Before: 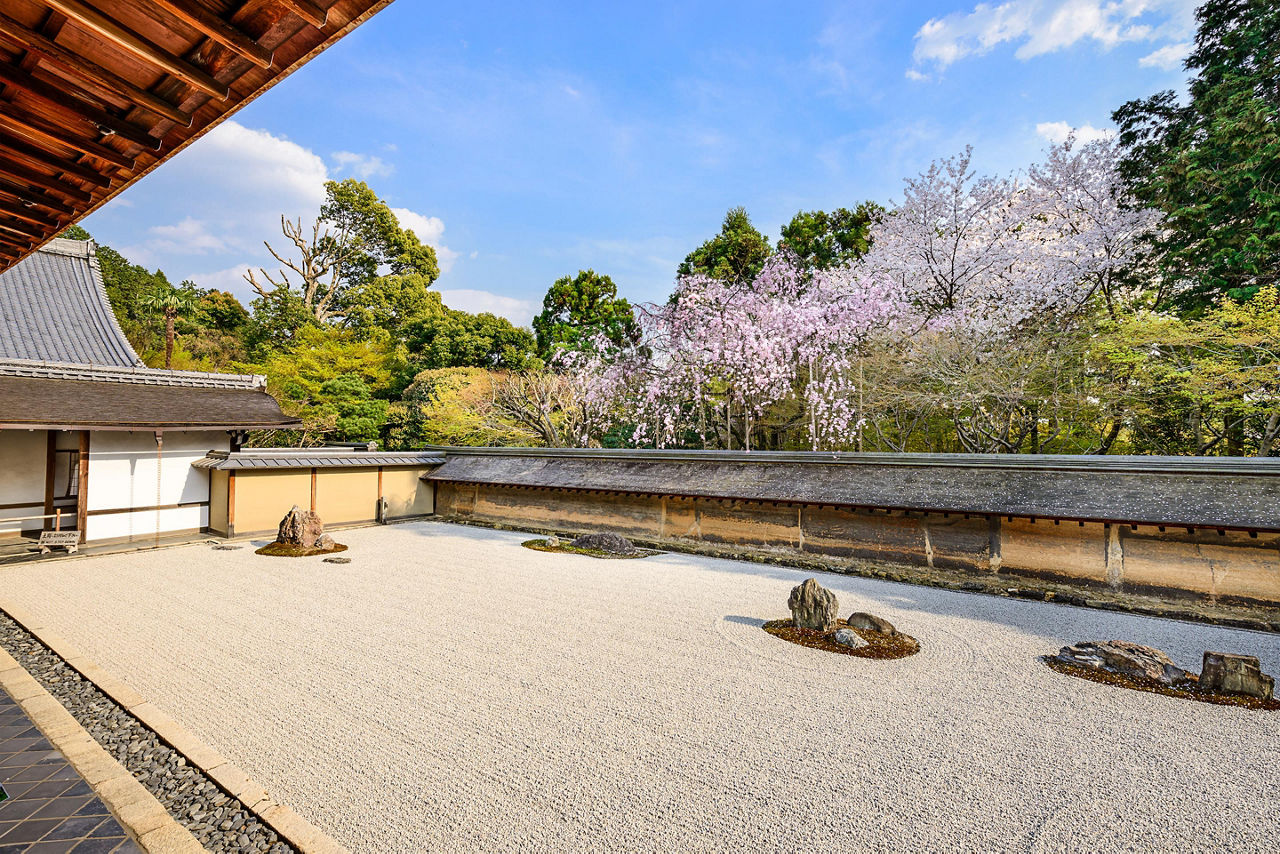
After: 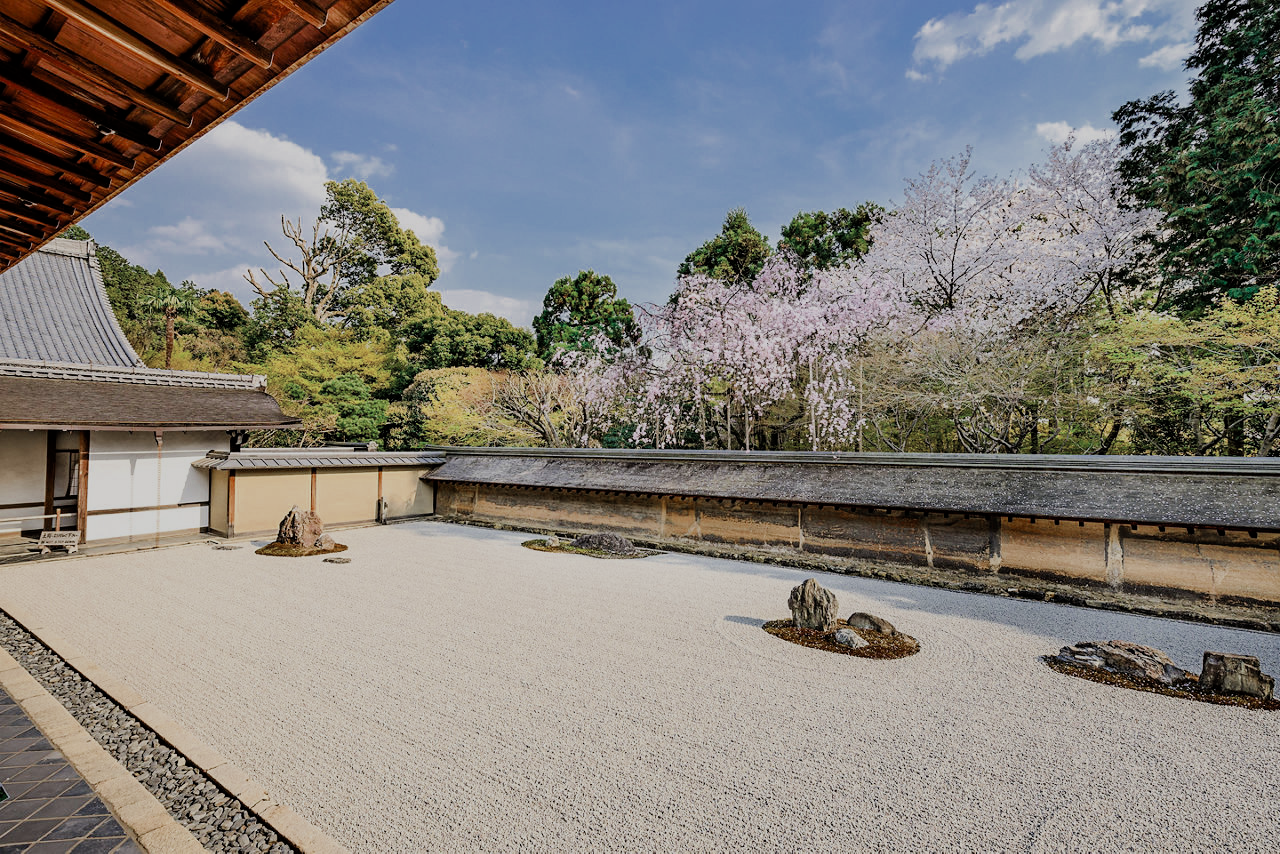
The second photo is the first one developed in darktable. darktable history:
filmic rgb: black relative exposure -7.22 EV, white relative exposure 5.36 EV, hardness 3.03
color zones: curves: ch0 [(0, 0.5) (0.125, 0.4) (0.25, 0.5) (0.375, 0.4) (0.5, 0.4) (0.625, 0.35) (0.75, 0.35) (0.875, 0.5)]; ch1 [(0, 0.35) (0.125, 0.45) (0.25, 0.35) (0.375, 0.35) (0.5, 0.35) (0.625, 0.35) (0.75, 0.45) (0.875, 0.35)]; ch2 [(0, 0.6) (0.125, 0.5) (0.25, 0.5) (0.375, 0.6) (0.5, 0.6) (0.625, 0.5) (0.75, 0.5) (0.875, 0.5)]
